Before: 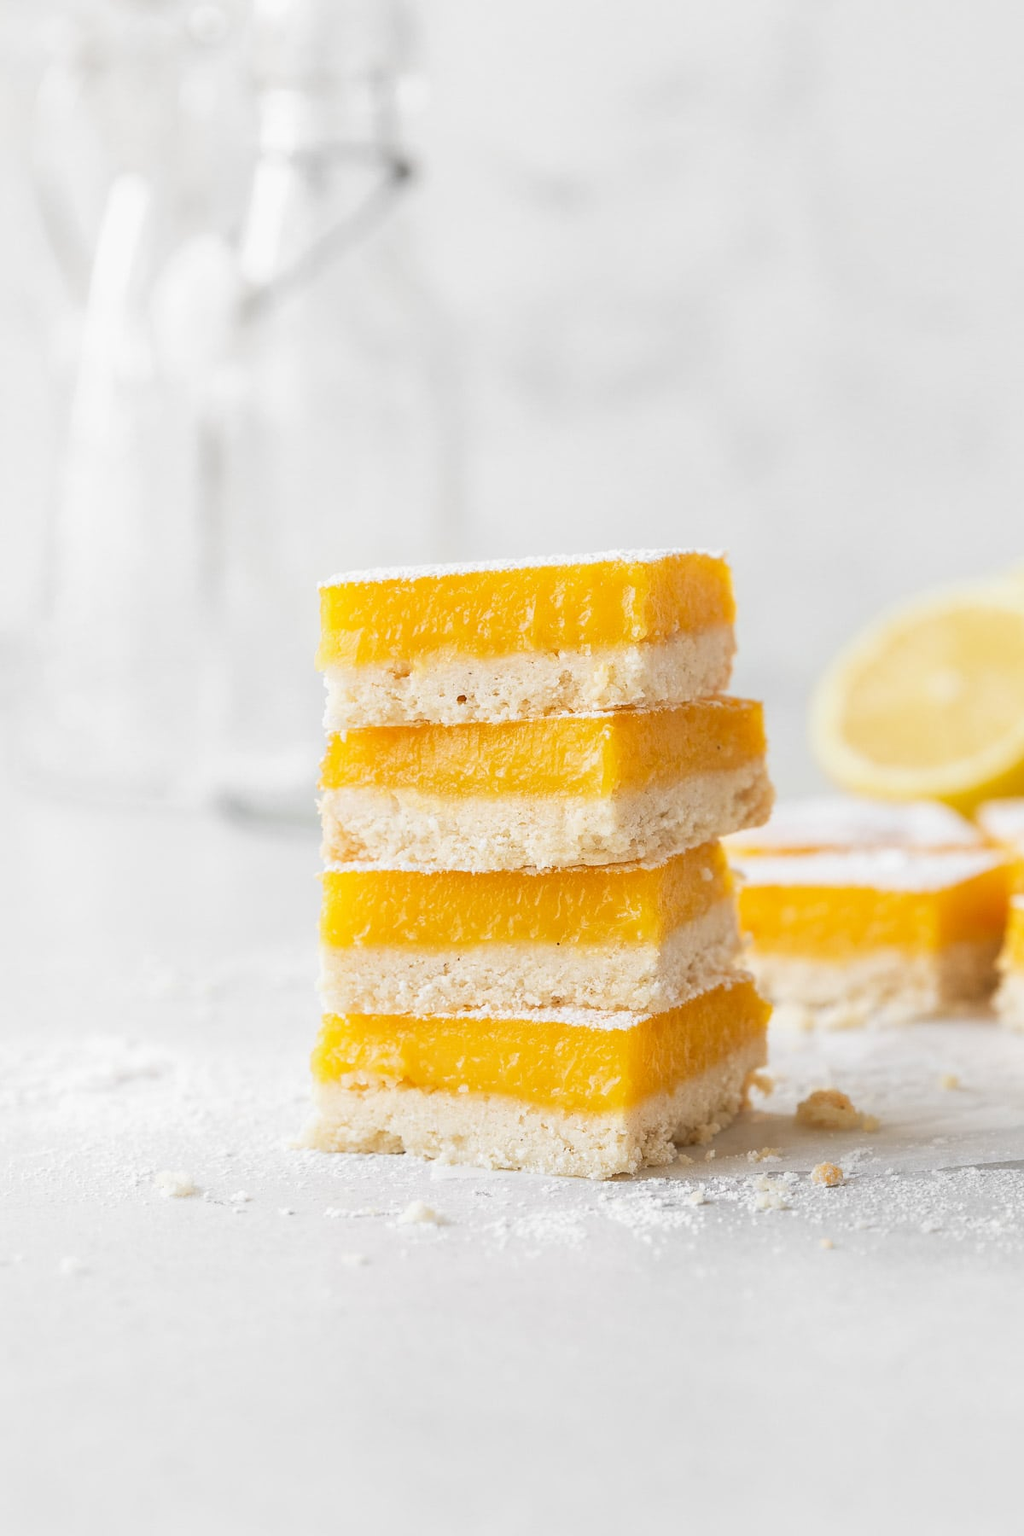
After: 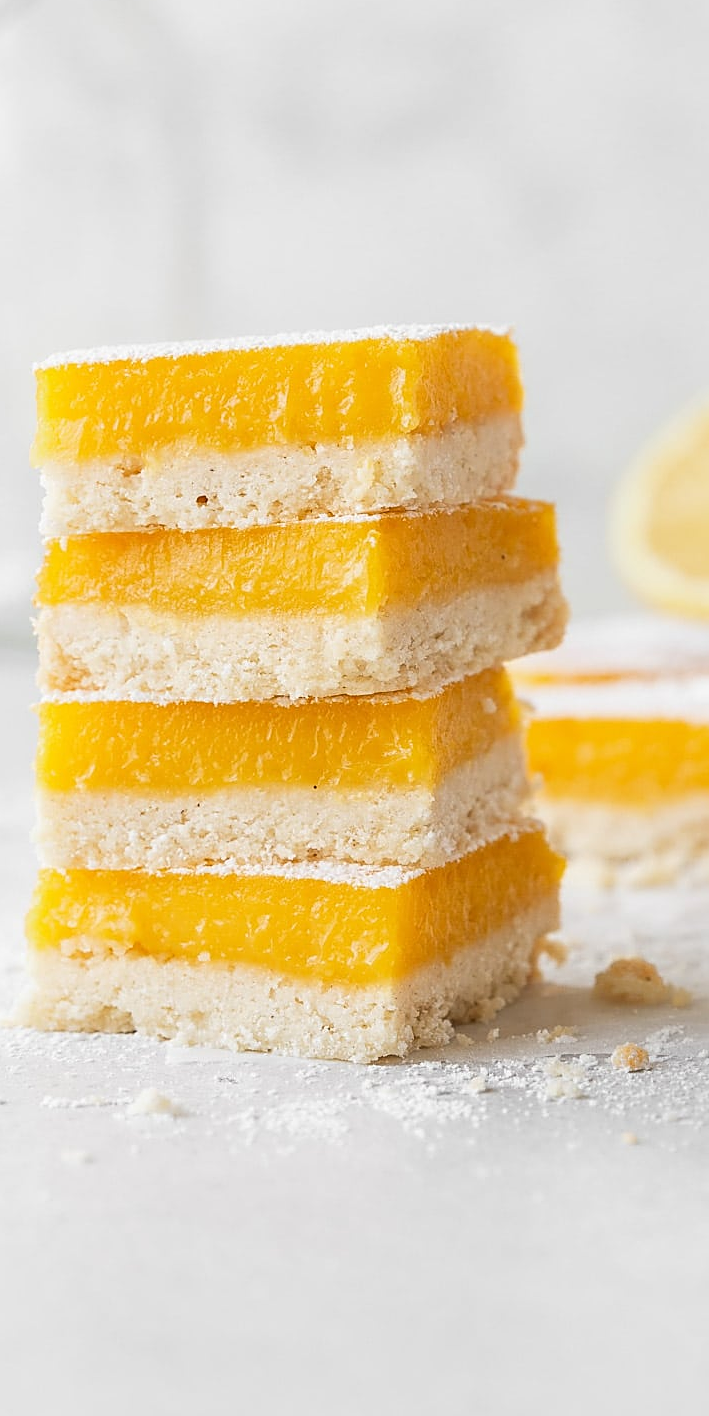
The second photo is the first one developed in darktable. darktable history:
sharpen: on, module defaults
crop and rotate: left 28.256%, top 17.734%, right 12.656%, bottom 3.573%
